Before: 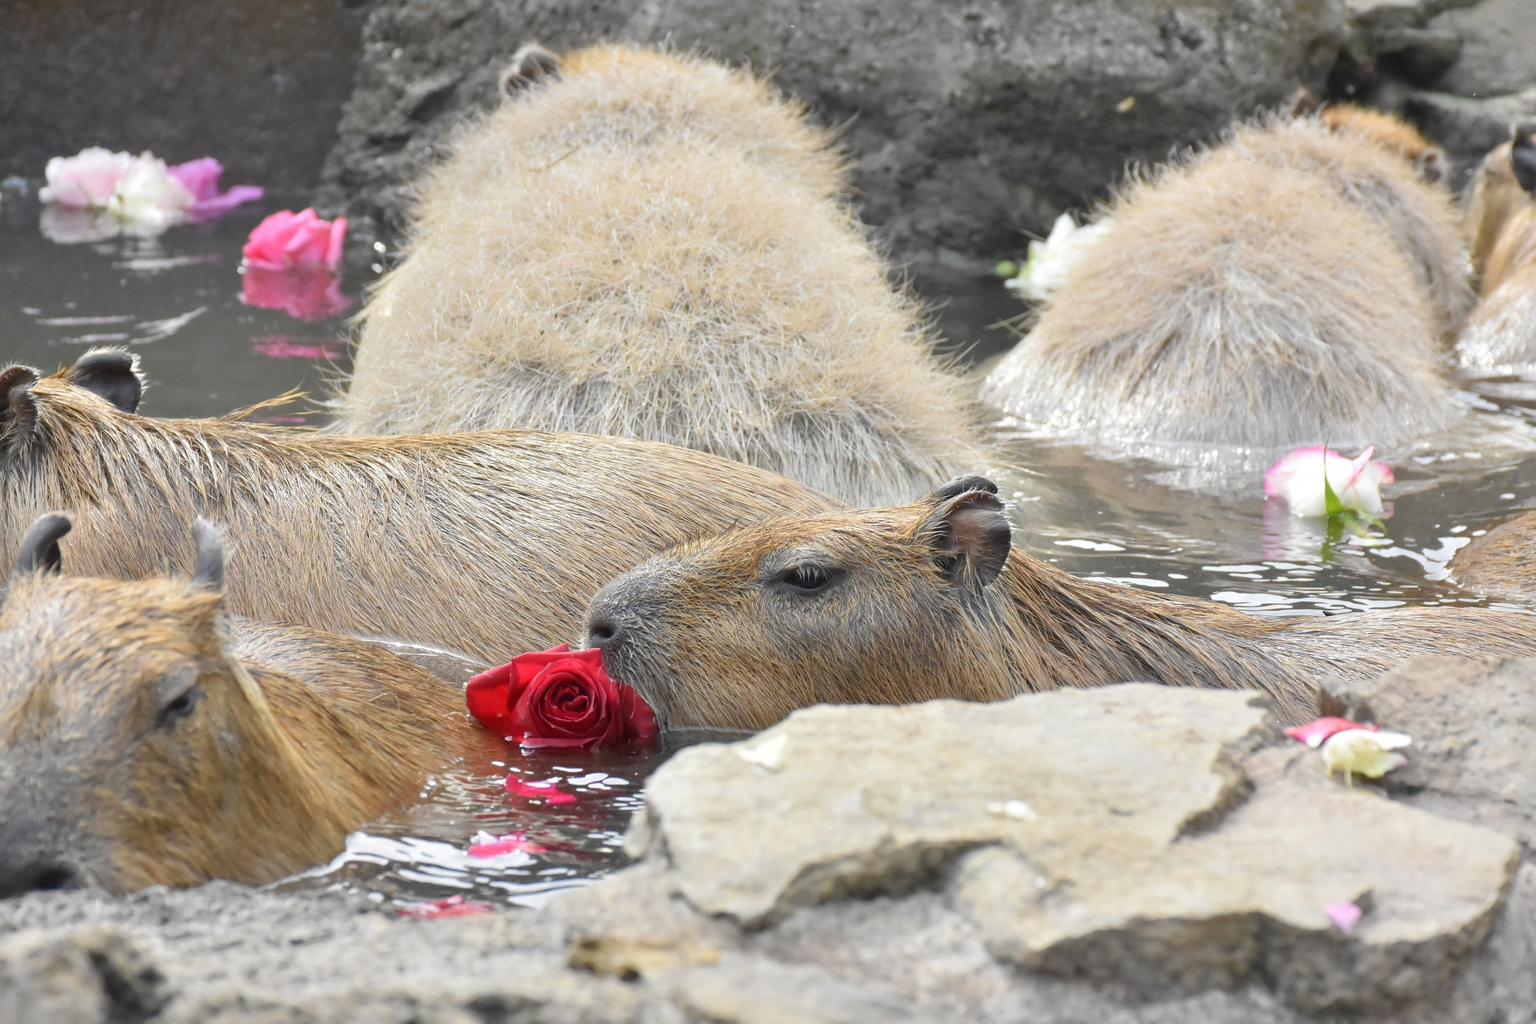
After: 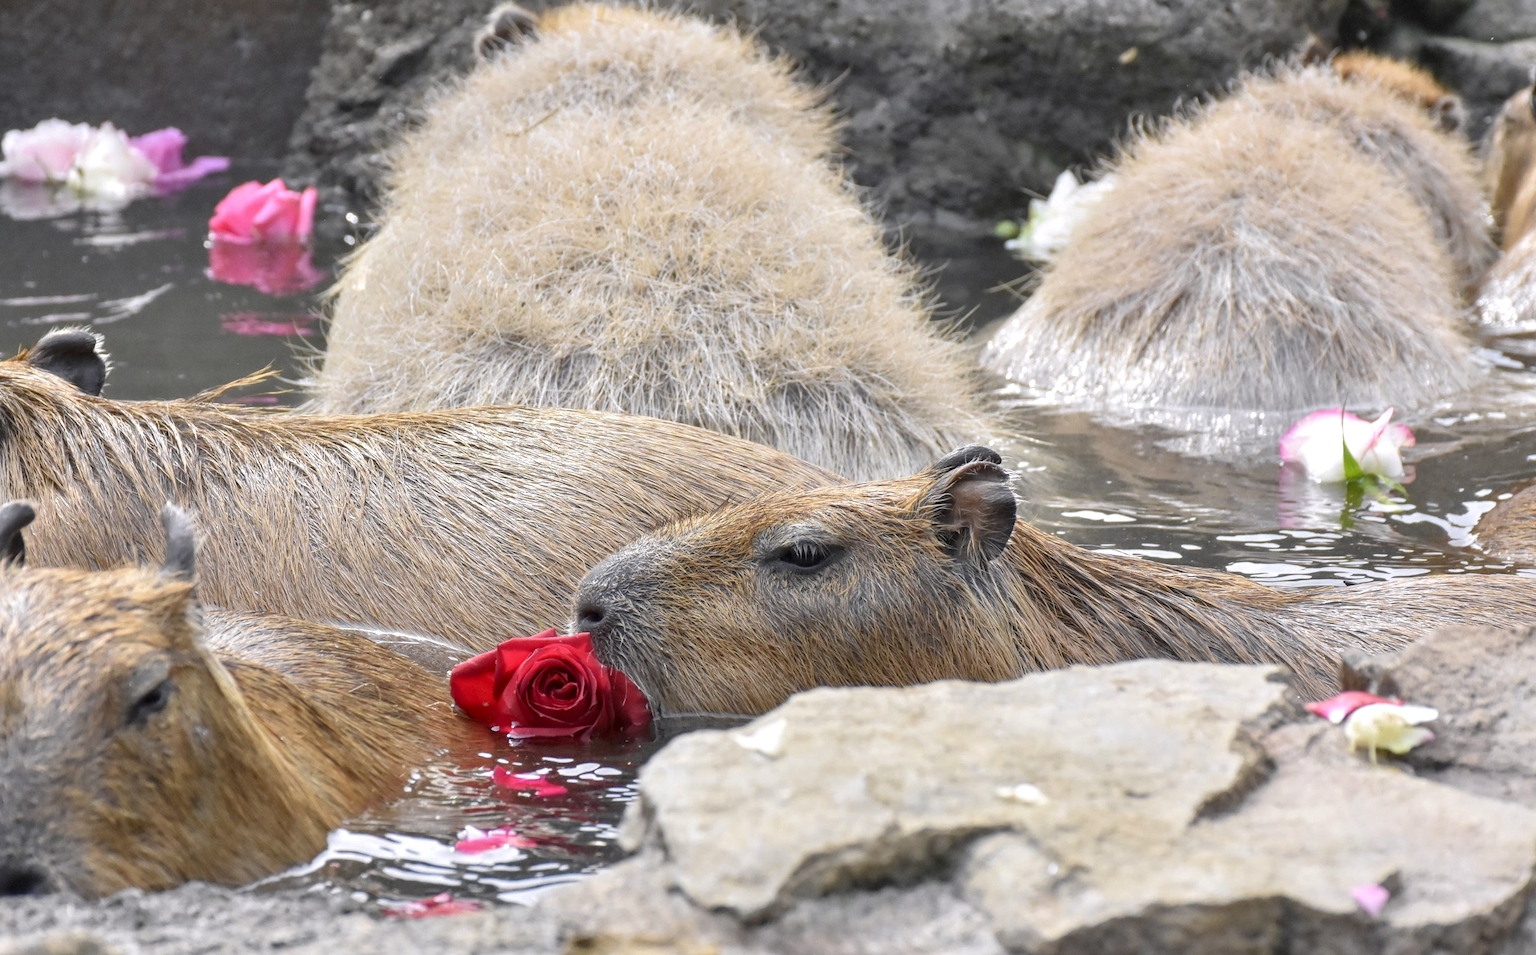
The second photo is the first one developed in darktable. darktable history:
rotate and perspective: rotation -1°, crop left 0.011, crop right 0.989, crop top 0.025, crop bottom 0.975
base curve: curves: ch0 [(0, 0) (0.303, 0.277) (1, 1)]
crop: left 1.964%, top 3.251%, right 1.122%, bottom 4.933%
white balance: red 1.009, blue 1.027
local contrast: on, module defaults
